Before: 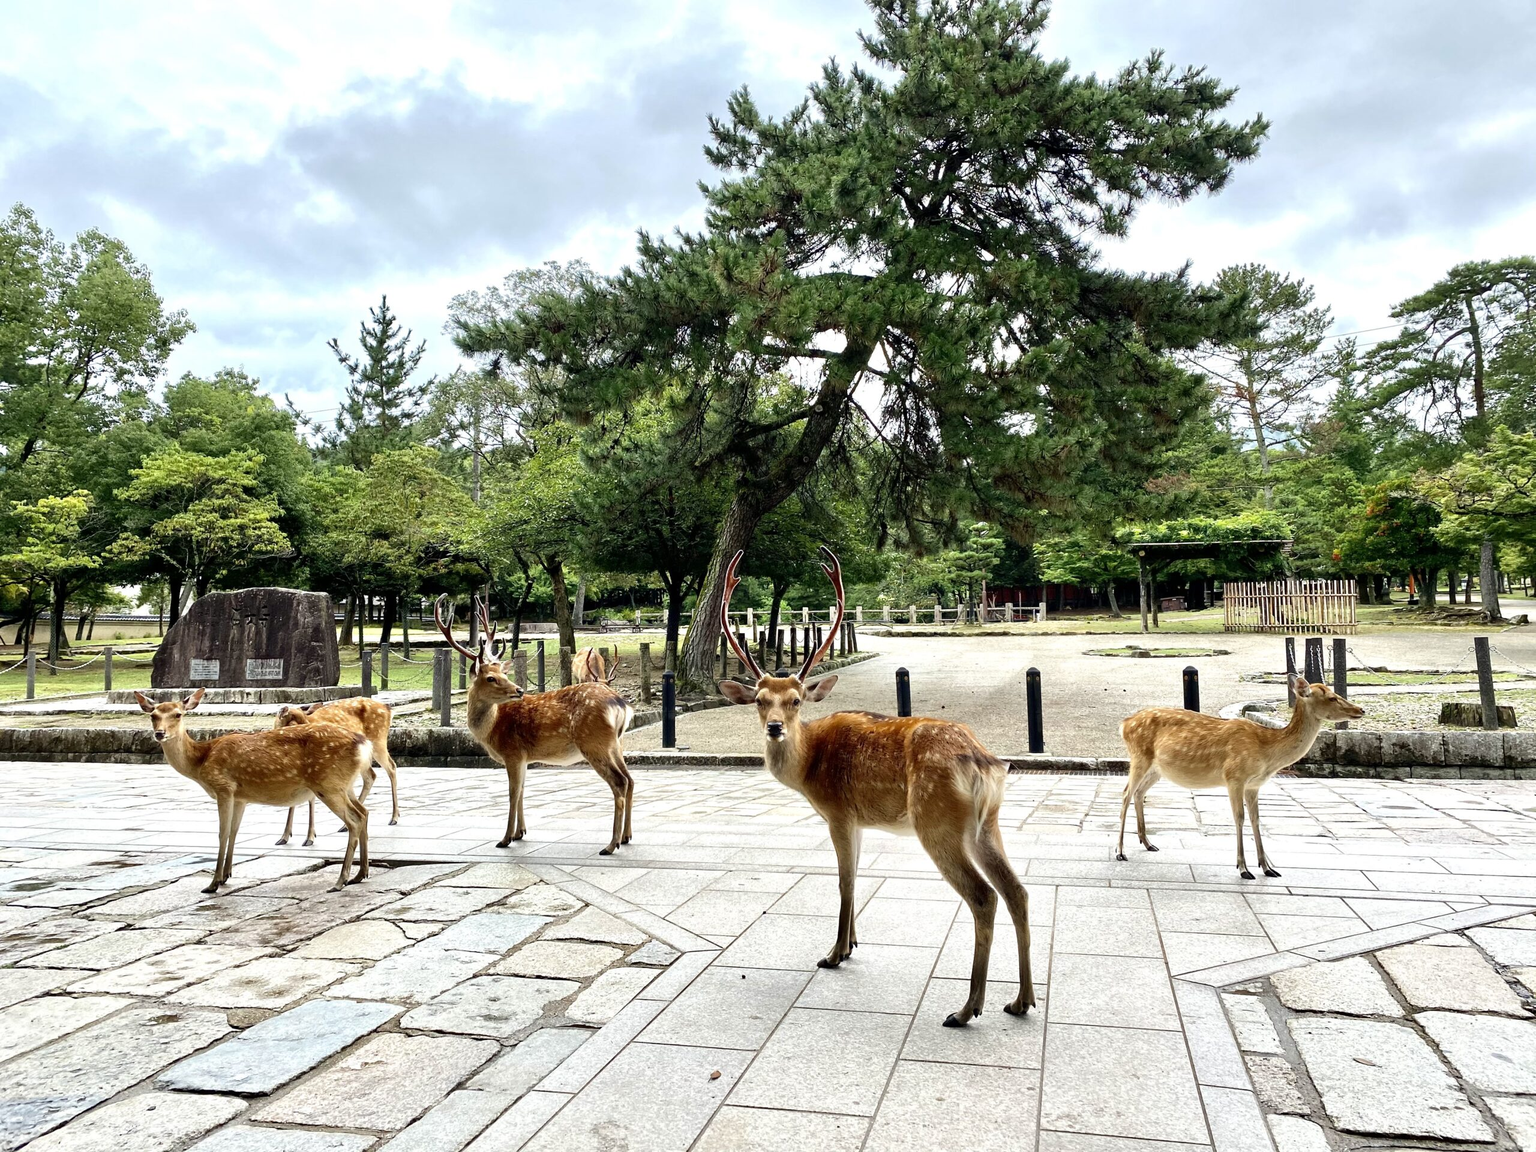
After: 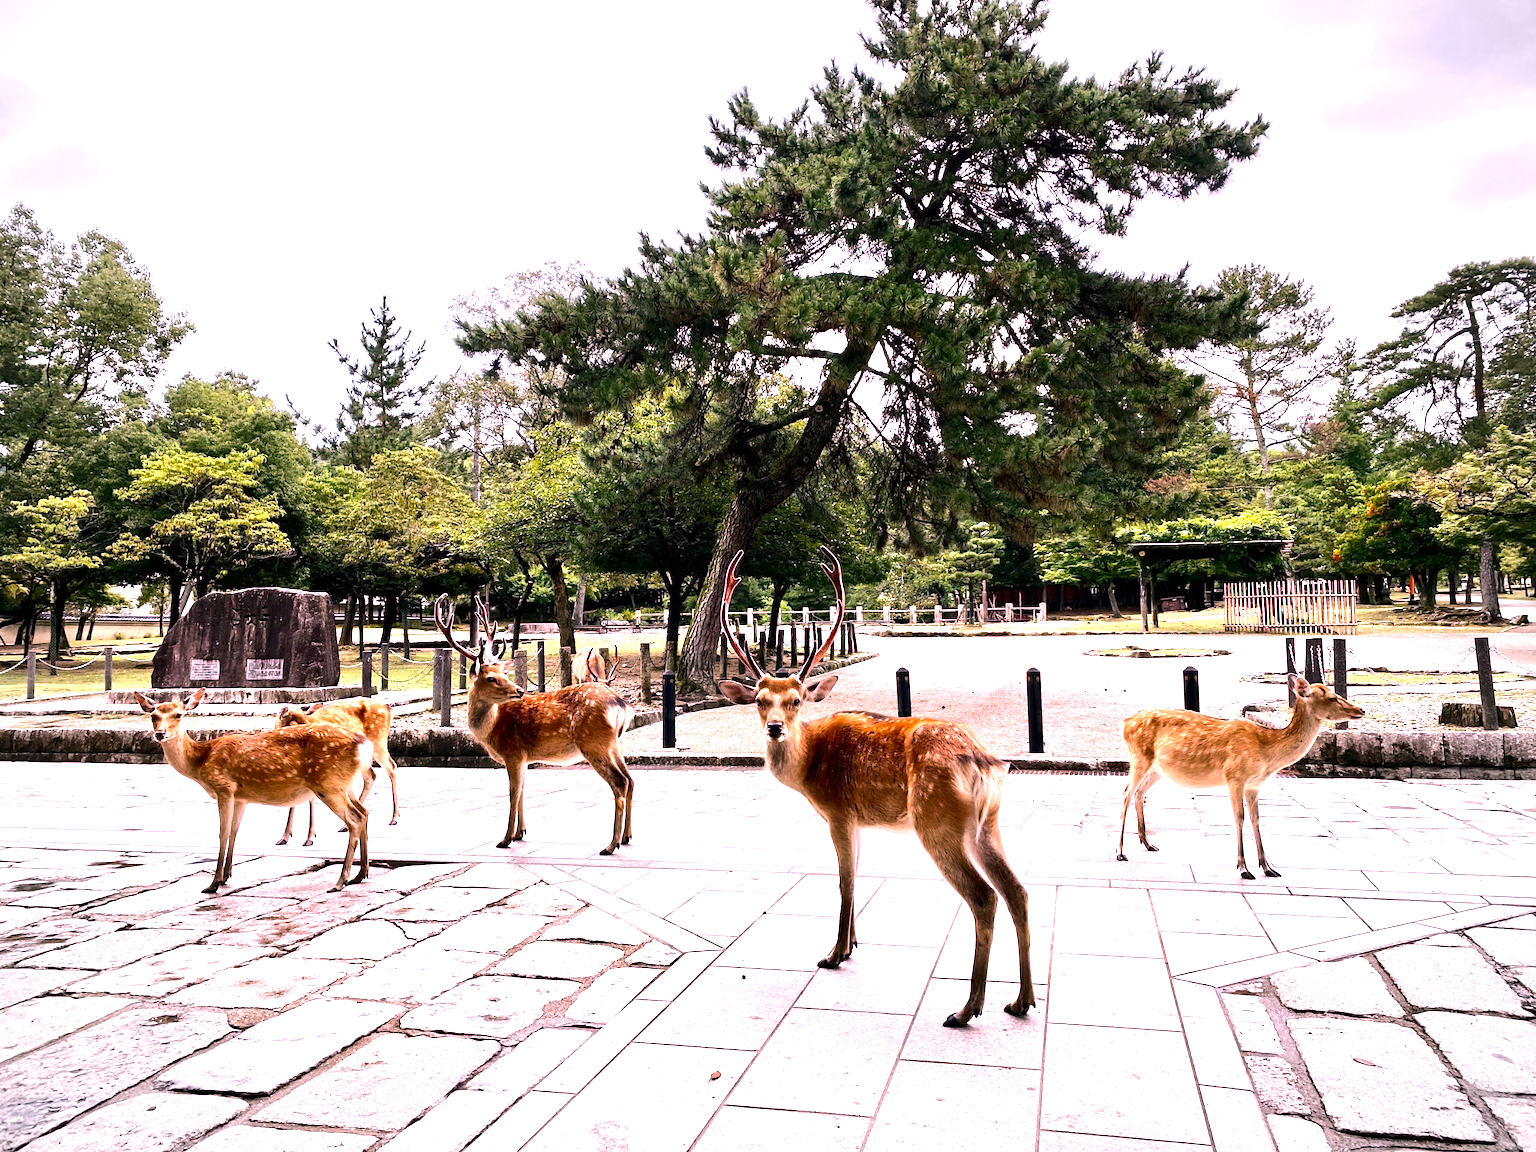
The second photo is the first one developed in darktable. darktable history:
vignetting: width/height ratio 1.094
tone equalizer: -8 EV -0.75 EV, -7 EV -0.7 EV, -6 EV -0.6 EV, -5 EV -0.4 EV, -3 EV 0.4 EV, -2 EV 0.6 EV, -1 EV 0.7 EV, +0 EV 0.75 EV, edges refinement/feathering 500, mask exposure compensation -1.57 EV, preserve details no
white balance: red 1.188, blue 1.11
